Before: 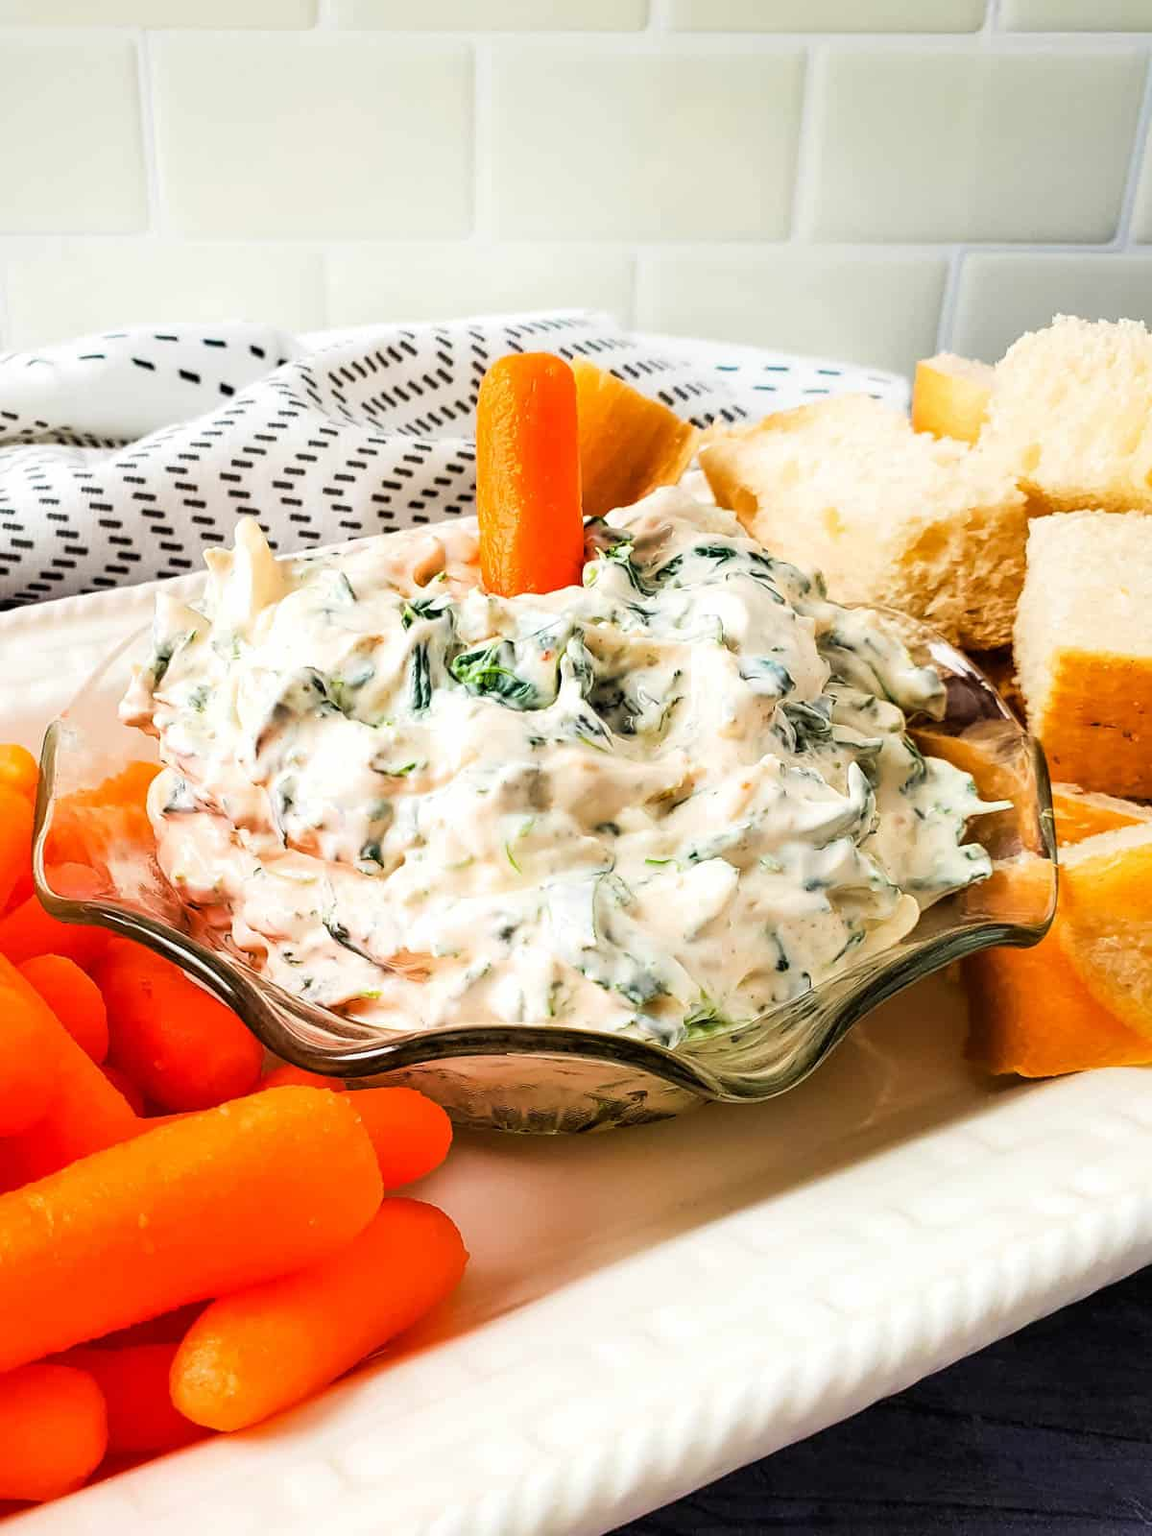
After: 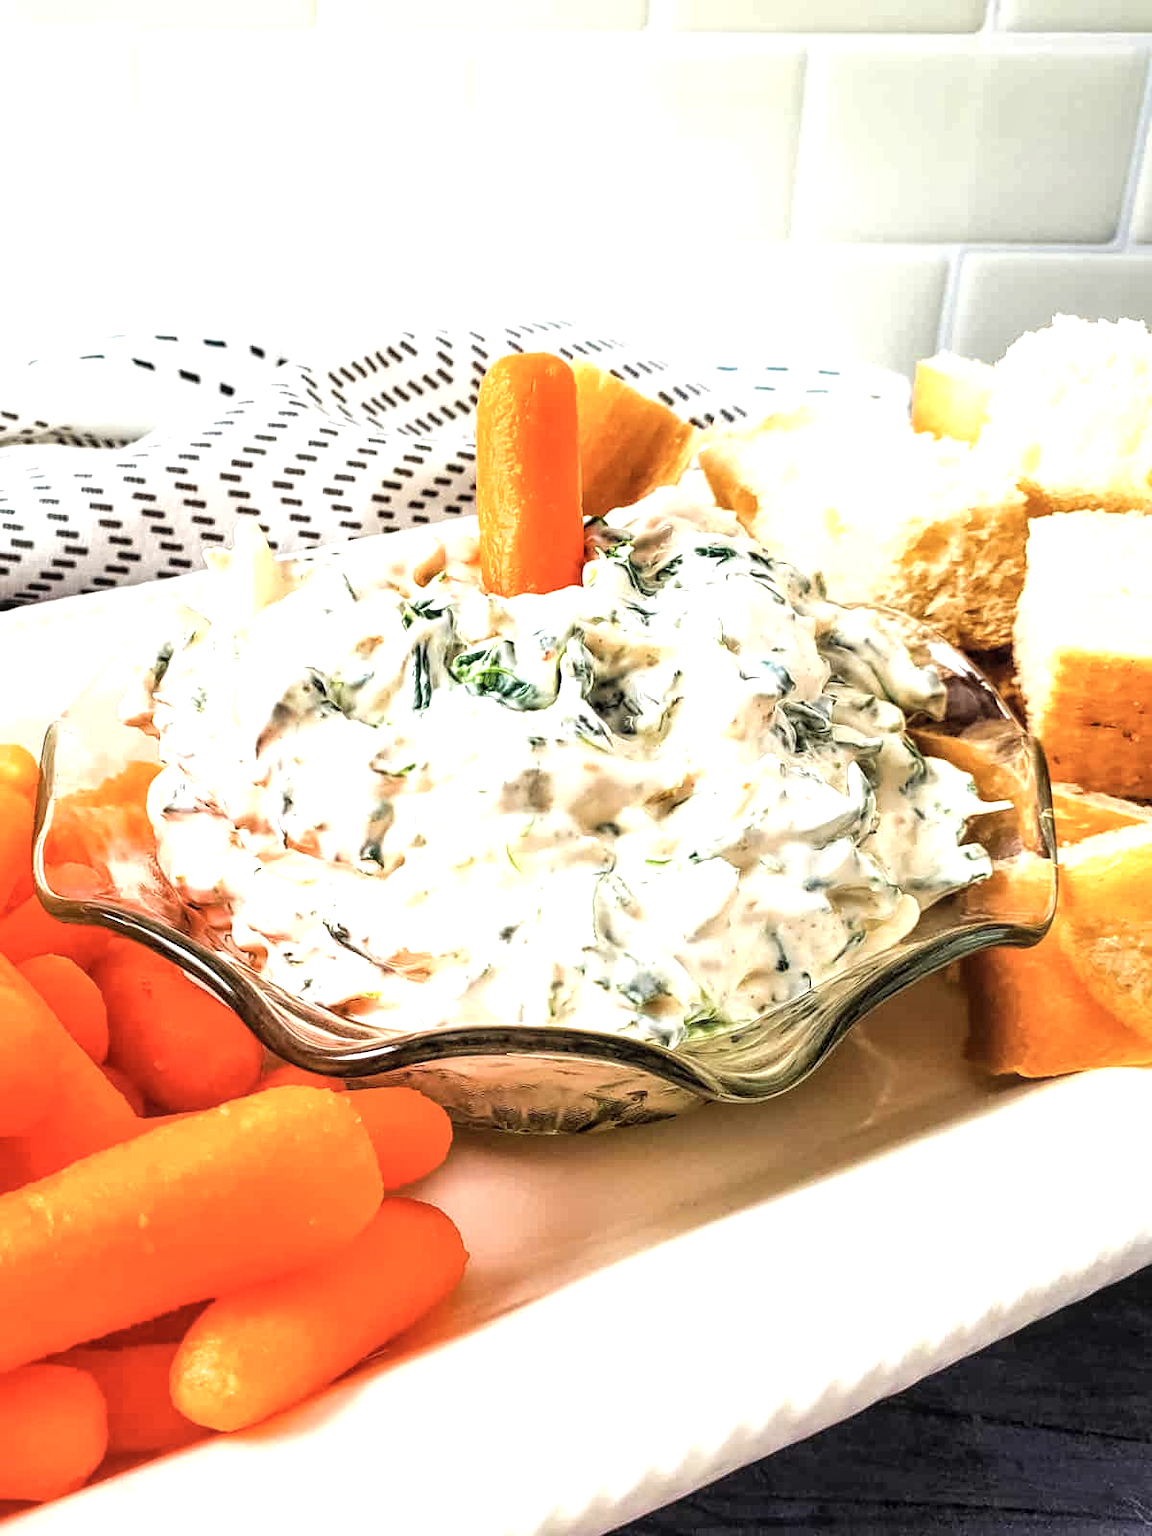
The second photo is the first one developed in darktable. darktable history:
contrast brightness saturation: saturation -0.17
exposure: exposure 0.556 EV, compensate highlight preservation false
local contrast: highlights 99%, shadows 86%, detail 160%, midtone range 0.2
